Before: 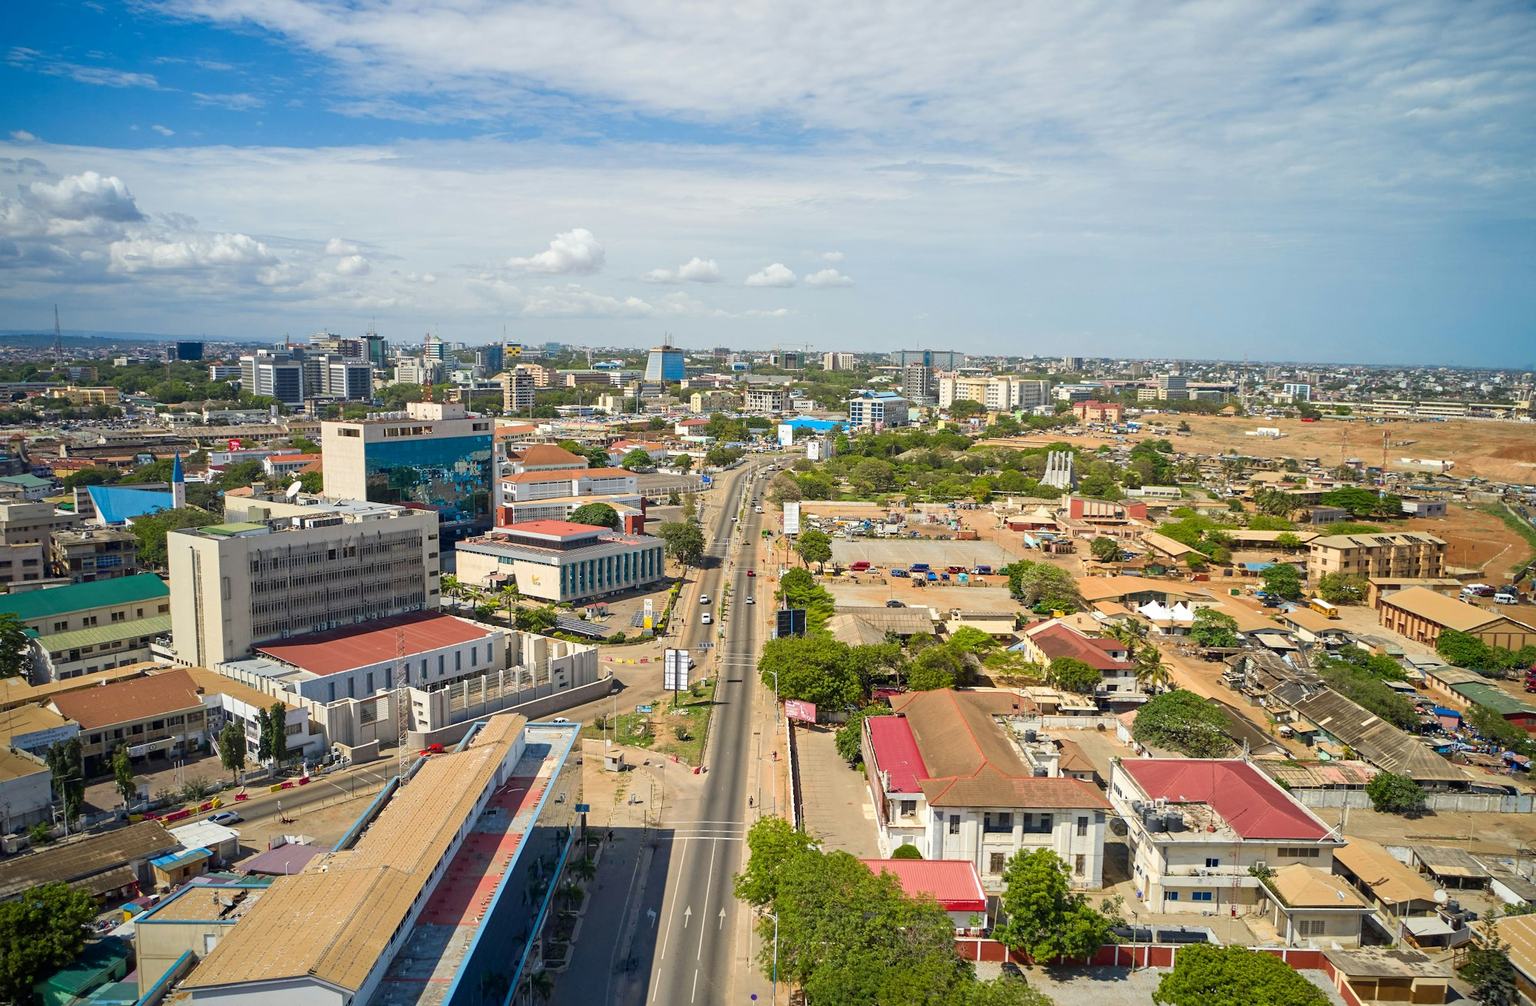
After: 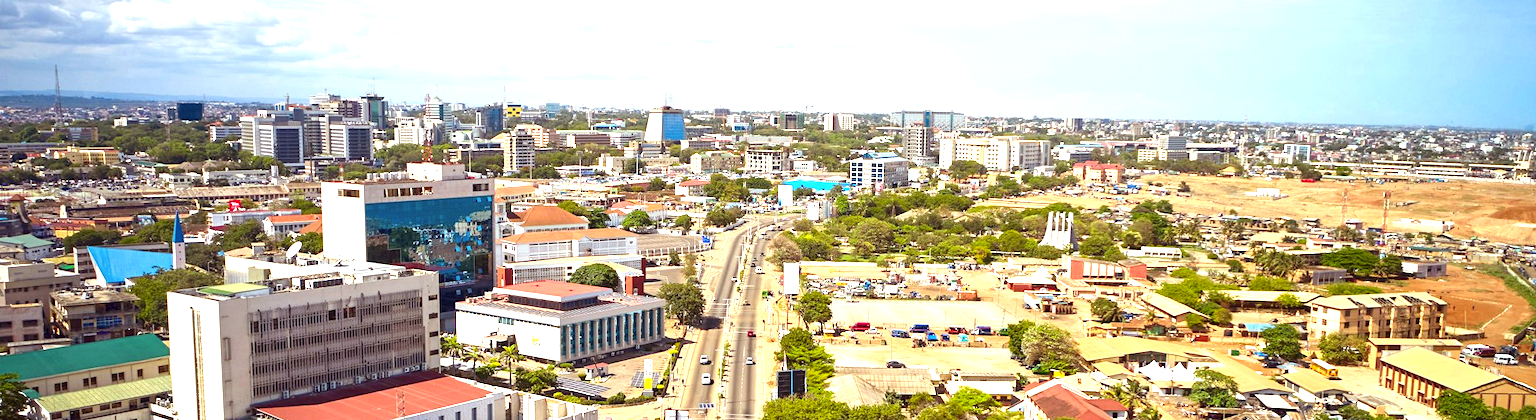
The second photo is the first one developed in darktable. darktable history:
contrast brightness saturation: contrast 0.07, brightness -0.13, saturation 0.06
crop and rotate: top 23.84%, bottom 34.294%
exposure: black level correction 0, exposure 1.125 EV, compensate exposure bias true, compensate highlight preservation false
rgb levels: mode RGB, independent channels, levels [[0, 0.474, 1], [0, 0.5, 1], [0, 0.5, 1]]
